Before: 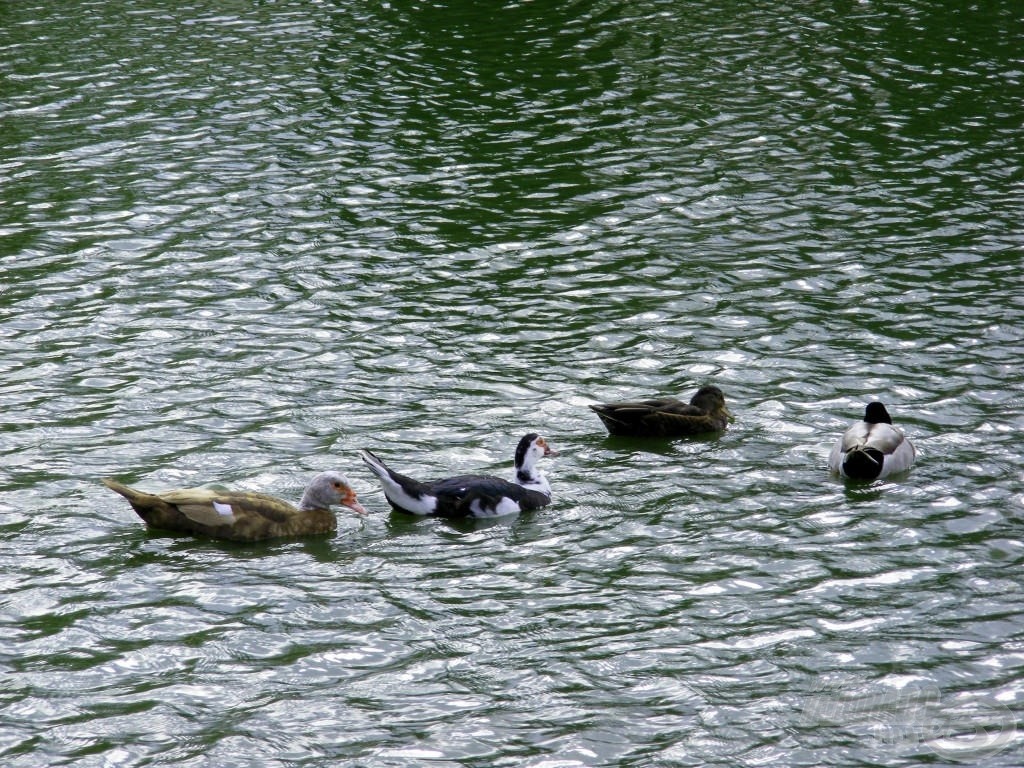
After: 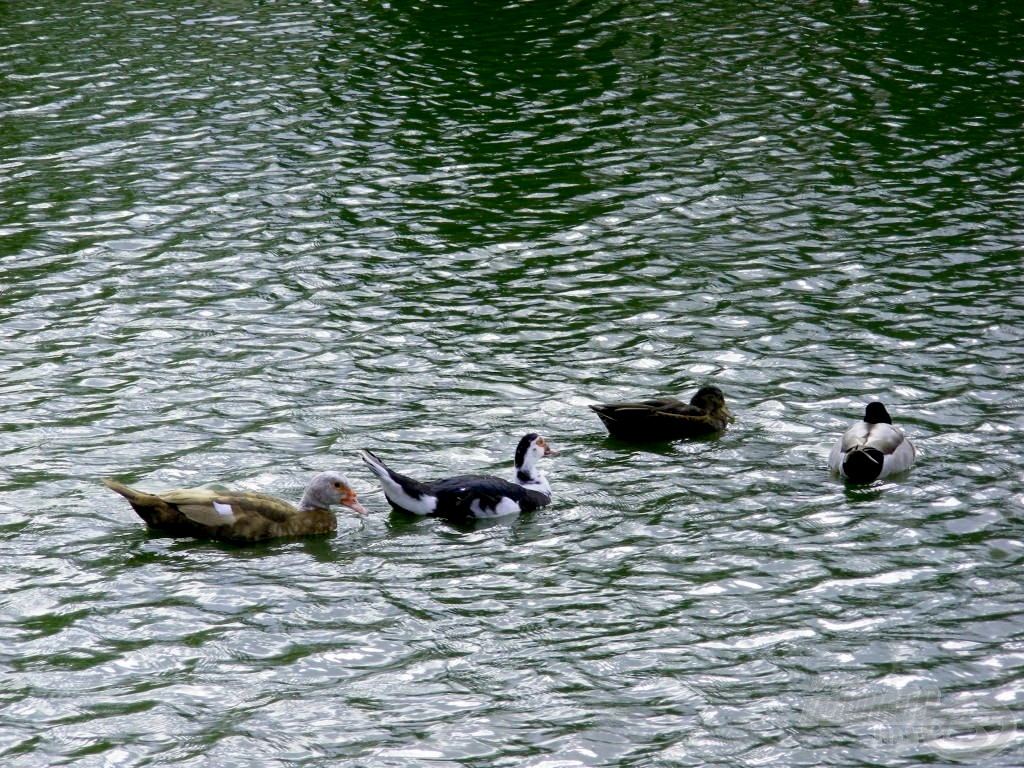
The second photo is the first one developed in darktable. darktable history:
shadows and highlights: shadows -40.15, highlights 62.88, soften with gaussian
exposure: black level correction 0.009, compensate highlight preservation false
